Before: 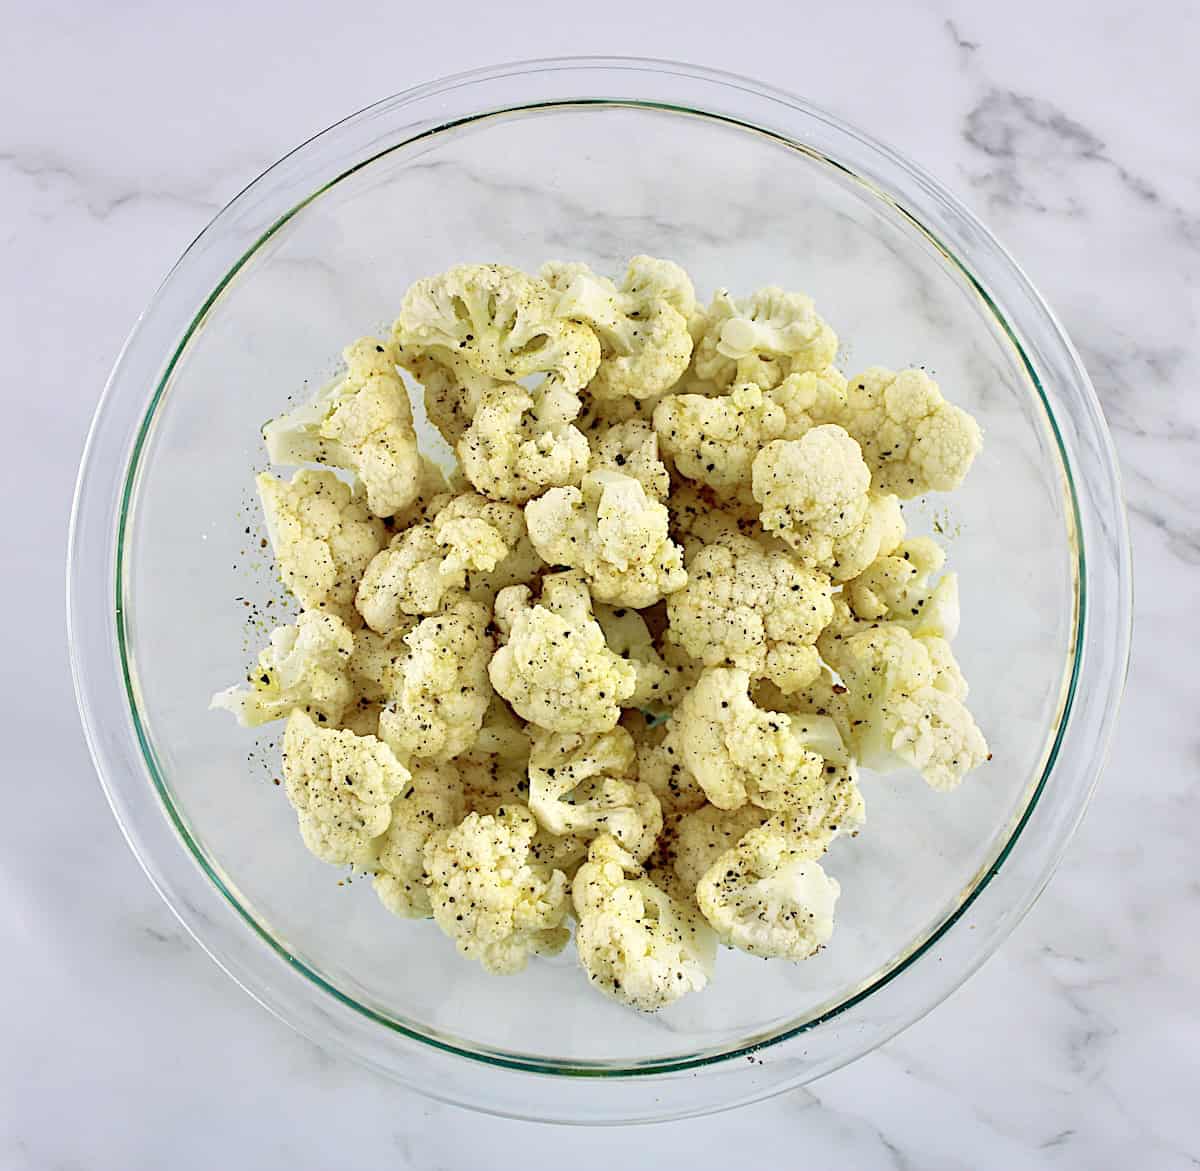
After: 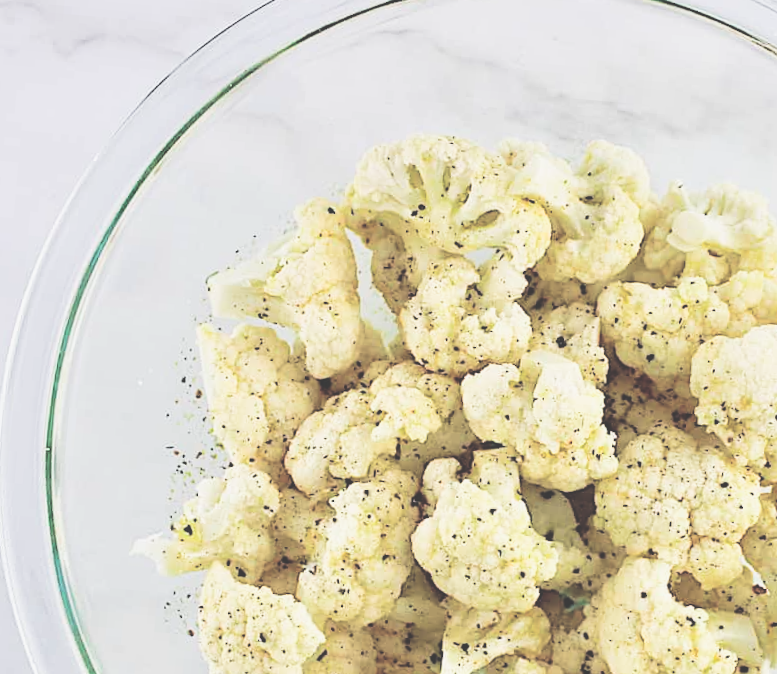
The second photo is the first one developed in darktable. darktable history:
exposure: black level correction -0.087, compensate highlight preservation false
tone equalizer: -8 EV -0.417 EV, -7 EV -0.389 EV, -6 EV -0.333 EV, -5 EV -0.222 EV, -3 EV 0.222 EV, -2 EV 0.333 EV, -1 EV 0.389 EV, +0 EV 0.417 EV, edges refinement/feathering 500, mask exposure compensation -1.57 EV, preserve details no
filmic rgb: black relative exposure -5 EV, white relative exposure 3.5 EV, hardness 3.19, contrast 1.4, highlights saturation mix -50%
crop and rotate: angle -4.99°, left 2.122%, top 6.945%, right 27.566%, bottom 30.519%
